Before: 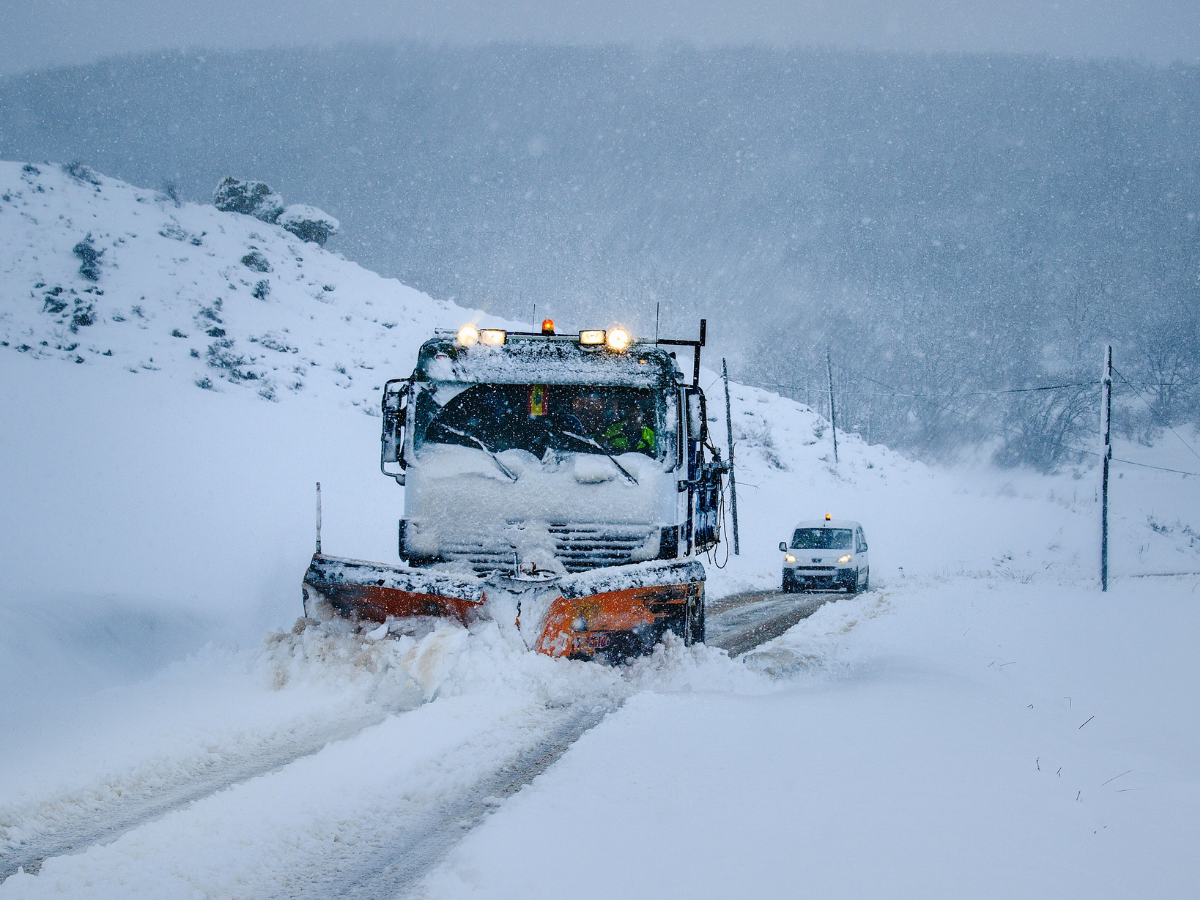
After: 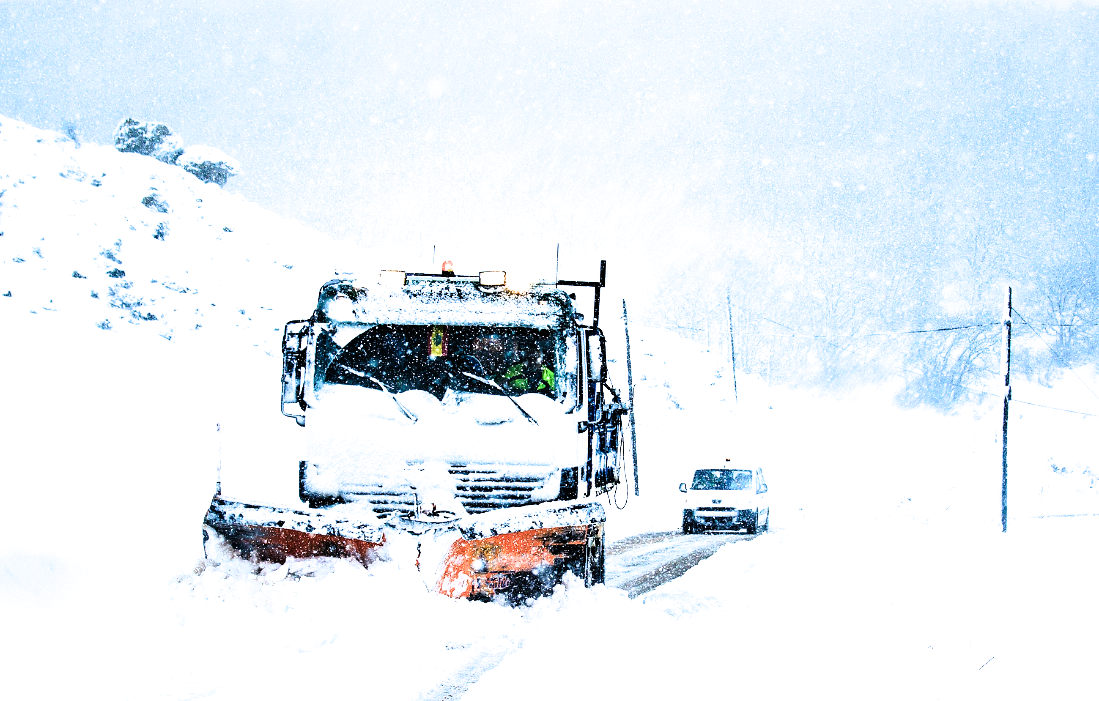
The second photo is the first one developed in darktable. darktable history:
exposure: exposure 1.217 EV, compensate highlight preservation false
crop: left 8.367%, top 6.623%, bottom 15.378%
contrast brightness saturation: contrast 0.102, brightness 0.036, saturation 0.089
filmic rgb: black relative exposure -8.25 EV, white relative exposure 2.24 EV, hardness 7.13, latitude 86.08%, contrast 1.679, highlights saturation mix -3.65%, shadows ↔ highlights balance -2.82%
